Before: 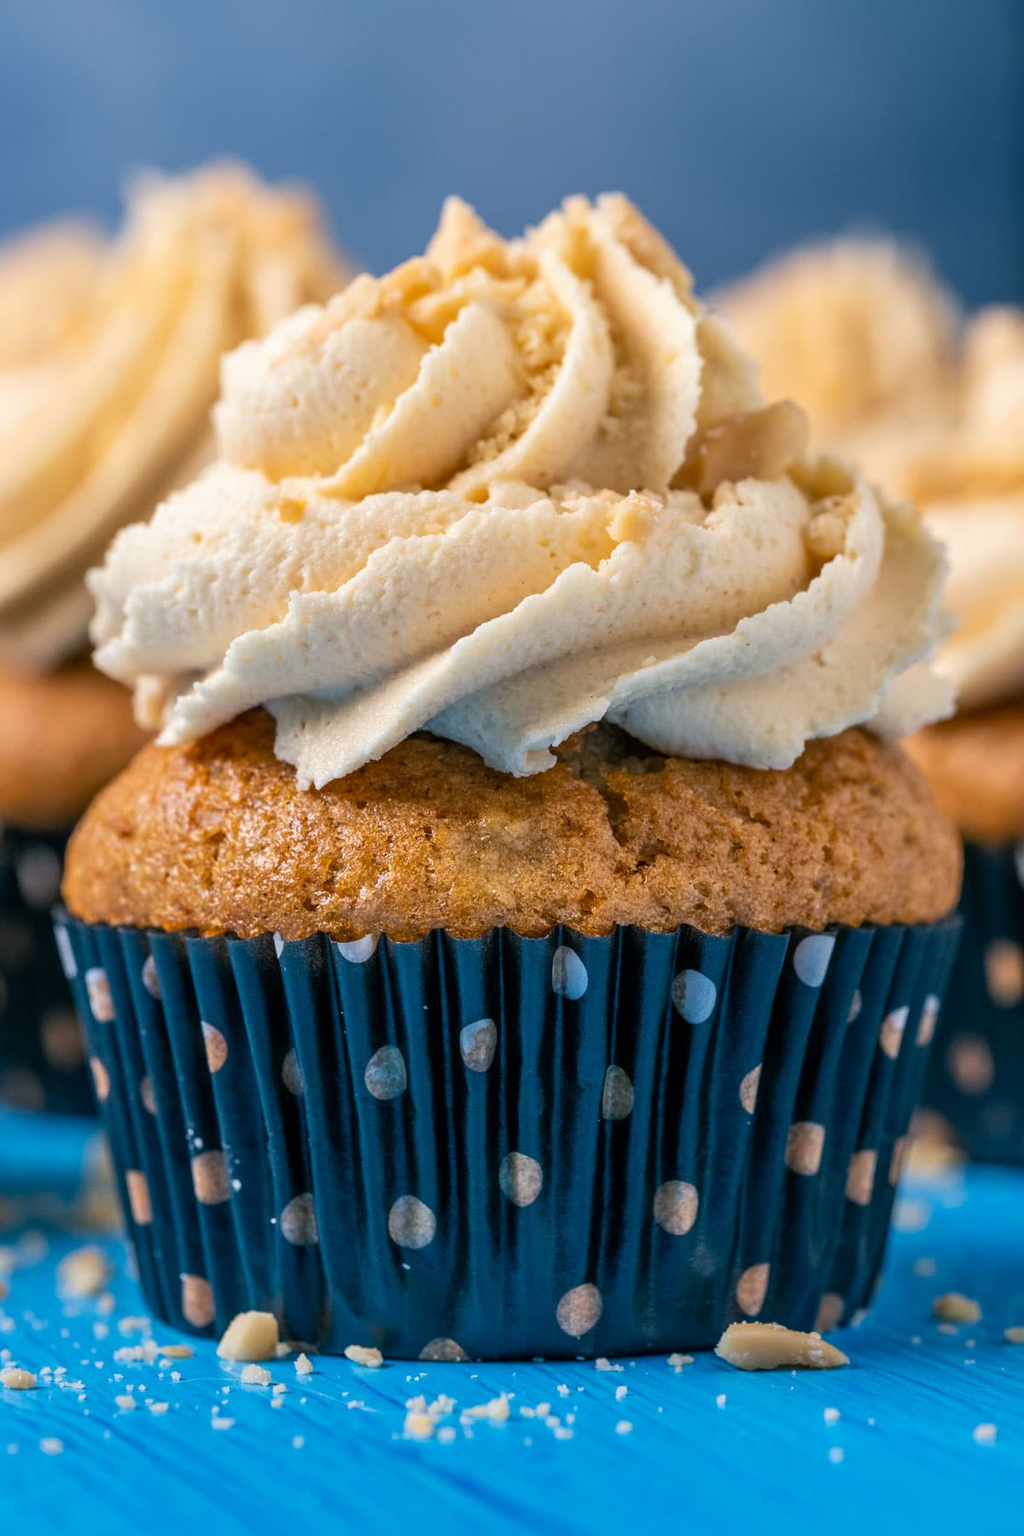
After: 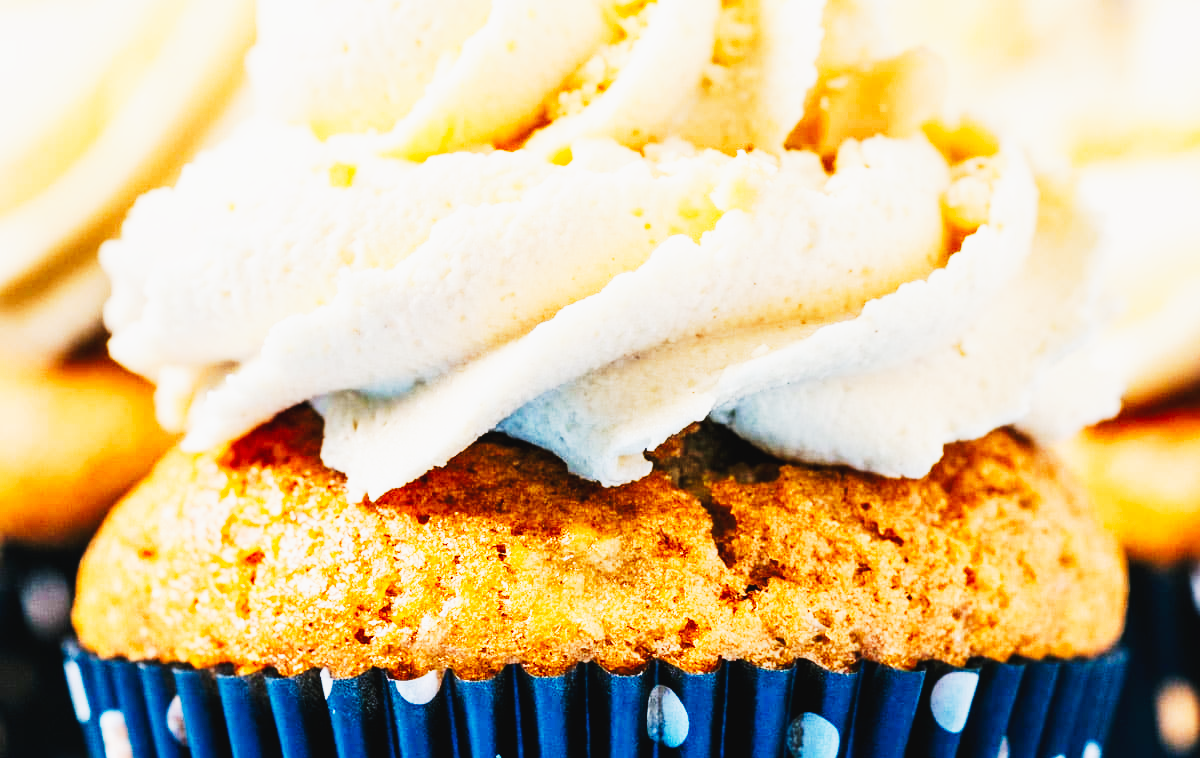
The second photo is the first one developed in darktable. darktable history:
exposure: black level correction 0.001, compensate highlight preservation false
crop and rotate: top 23.596%, bottom 34.258%
tone curve: curves: ch0 [(0, 0.028) (0.037, 0.05) (0.123, 0.108) (0.19, 0.164) (0.269, 0.247) (0.475, 0.533) (0.595, 0.695) (0.718, 0.823) (0.855, 0.913) (1, 0.982)]; ch1 [(0, 0) (0.243, 0.245) (0.427, 0.41) (0.493, 0.481) (0.505, 0.502) (0.536, 0.545) (0.56, 0.582) (0.611, 0.644) (0.769, 0.807) (1, 1)]; ch2 [(0, 0) (0.249, 0.216) (0.349, 0.321) (0.424, 0.442) (0.476, 0.483) (0.498, 0.499) (0.517, 0.519) (0.532, 0.55) (0.569, 0.608) (0.614, 0.661) (0.706, 0.75) (0.808, 0.809) (0.991, 0.968)], preserve colors none
base curve: curves: ch0 [(0, 0) (0.007, 0.004) (0.027, 0.03) (0.046, 0.07) (0.207, 0.54) (0.442, 0.872) (0.673, 0.972) (1, 1)], preserve colors none
